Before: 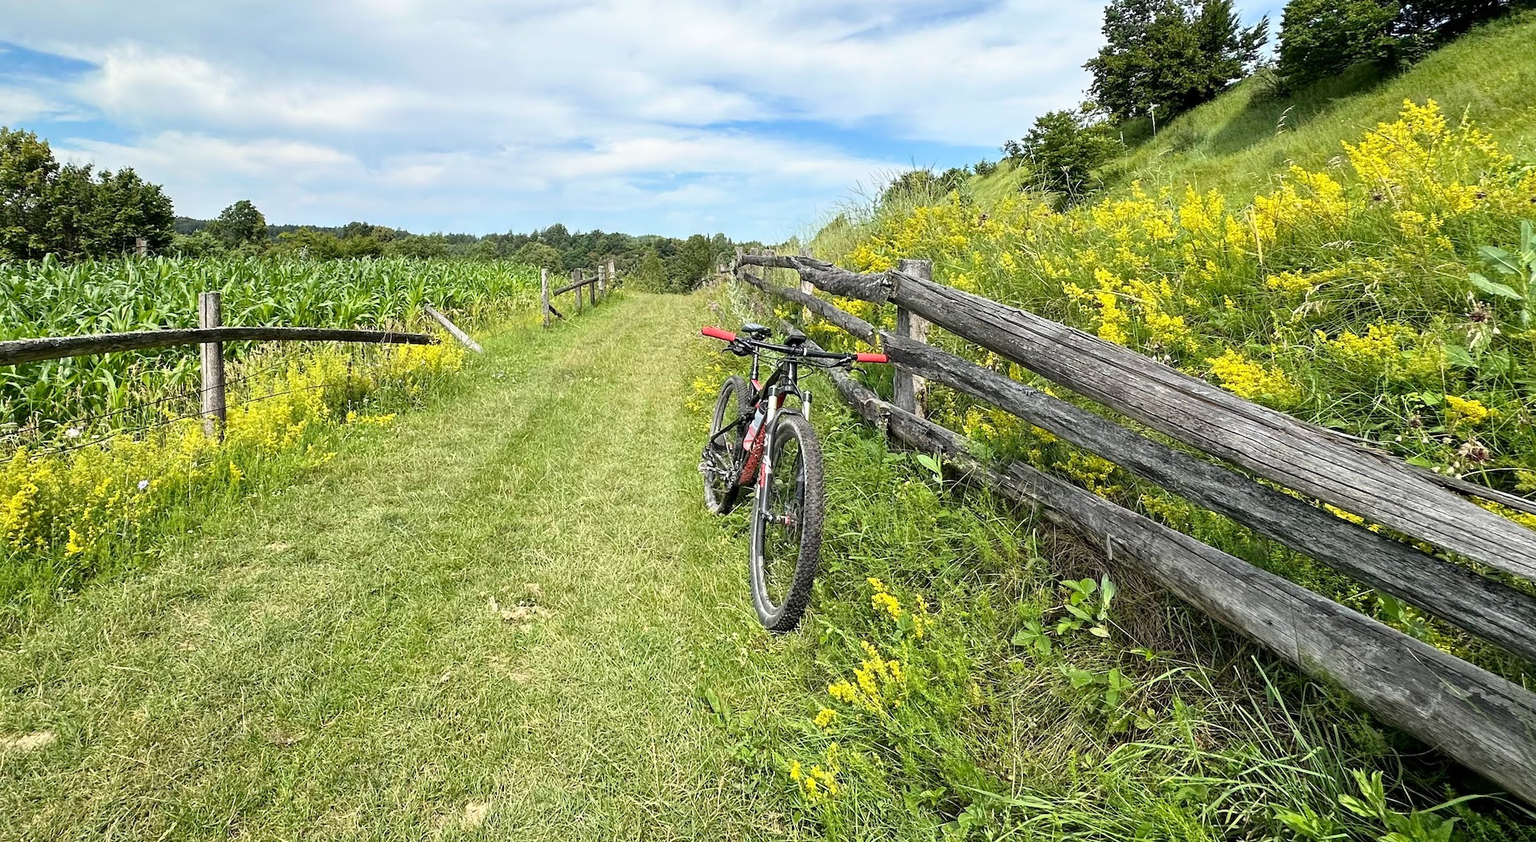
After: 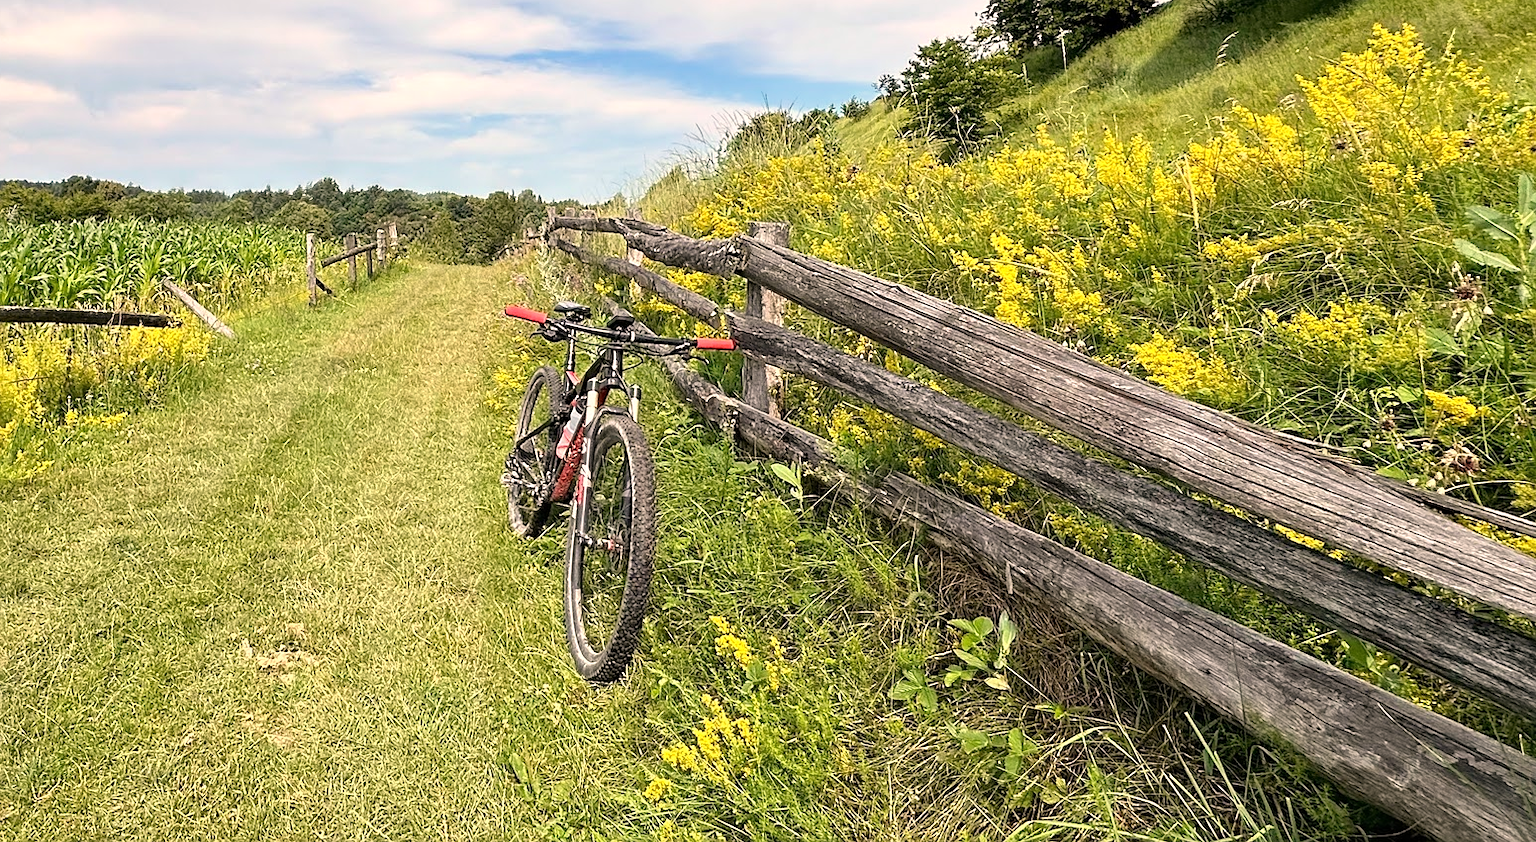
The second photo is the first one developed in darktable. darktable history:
white balance: red 1.127, blue 0.943
crop: left 19.159%, top 9.58%, bottom 9.58%
sharpen: radius 1.559, amount 0.373, threshold 1.271
